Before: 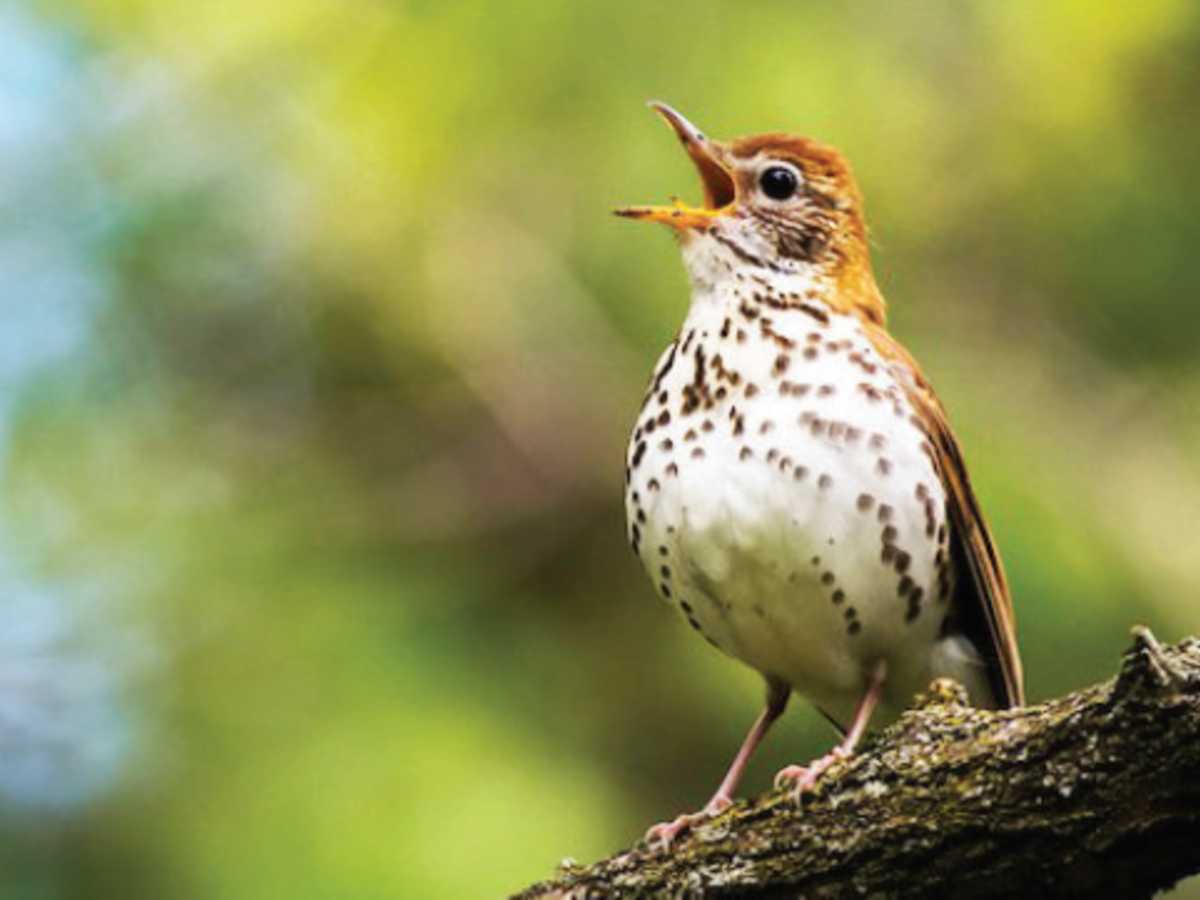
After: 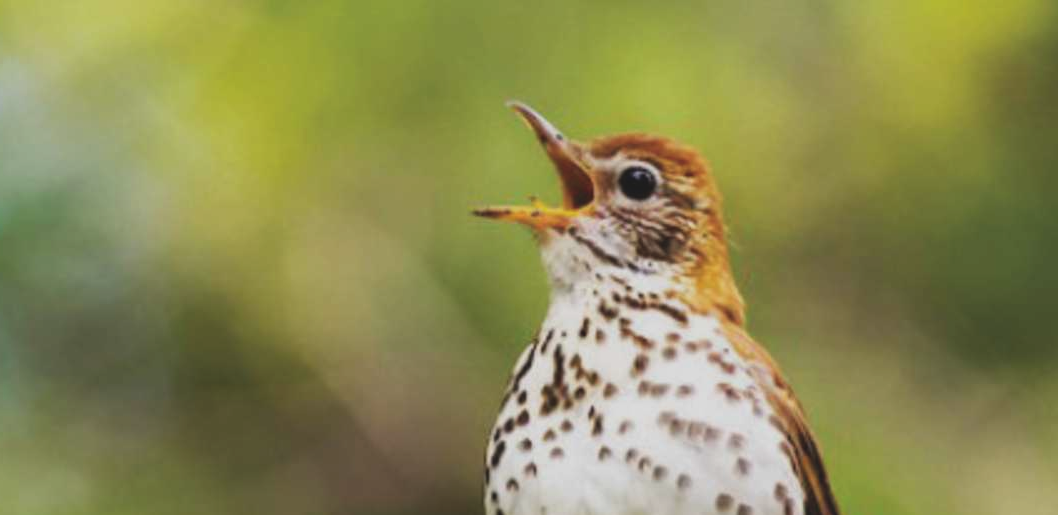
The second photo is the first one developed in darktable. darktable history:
crop and rotate: left 11.812%, bottom 42.776%
exposure: black level correction -0.015, exposure -0.5 EV, compensate highlight preservation false
